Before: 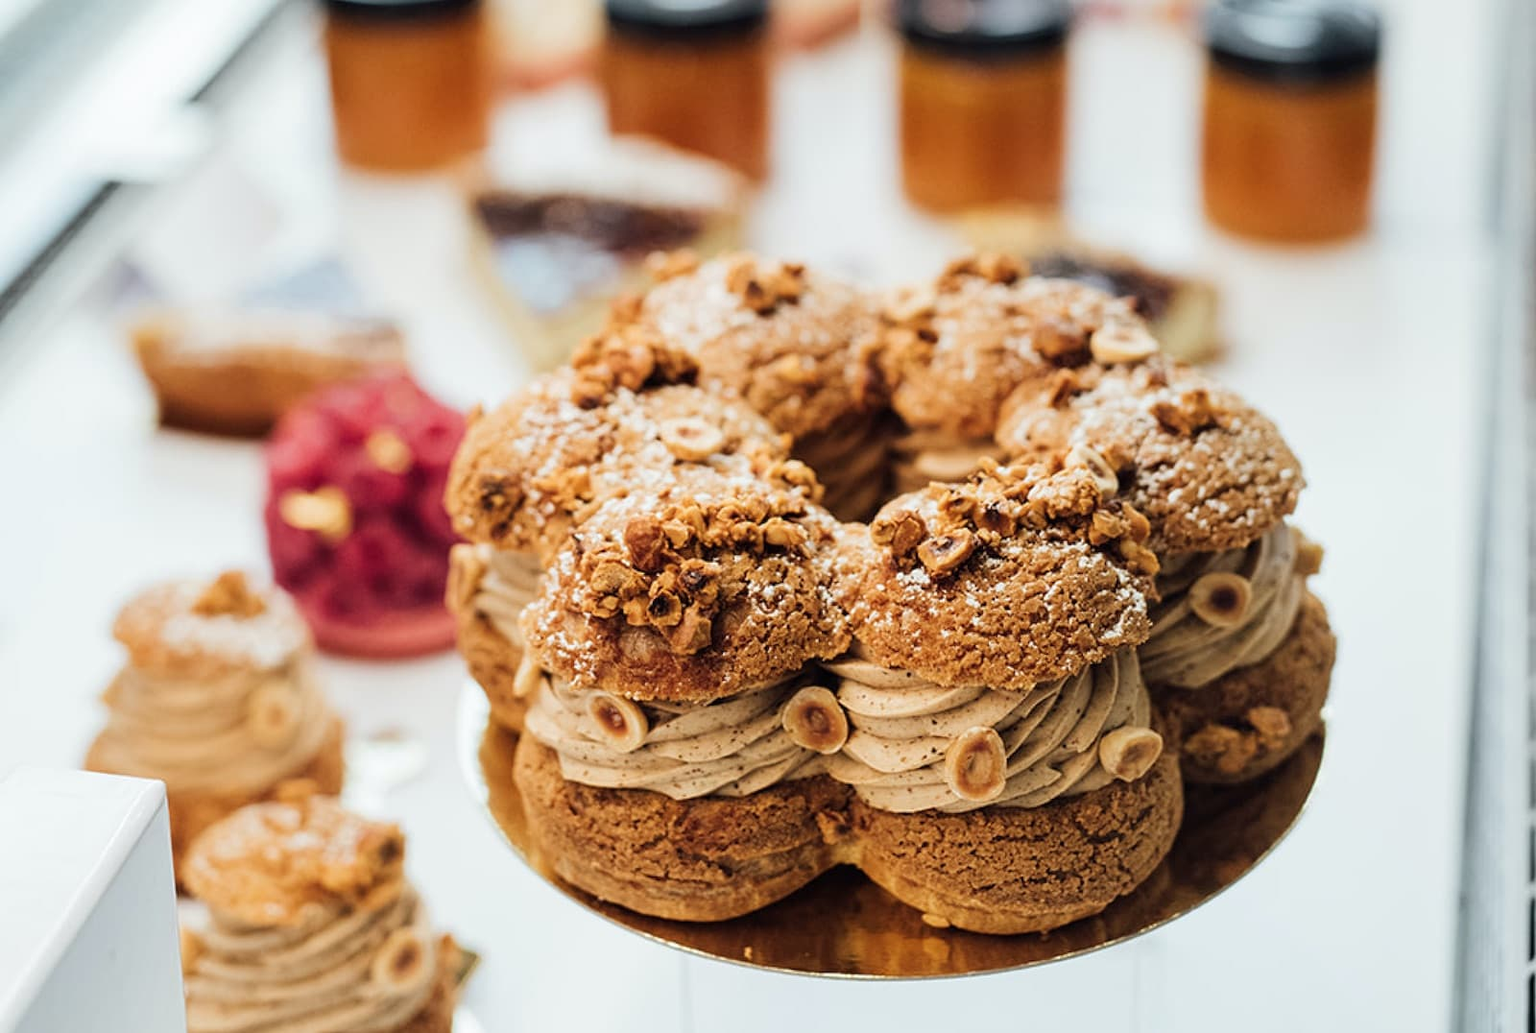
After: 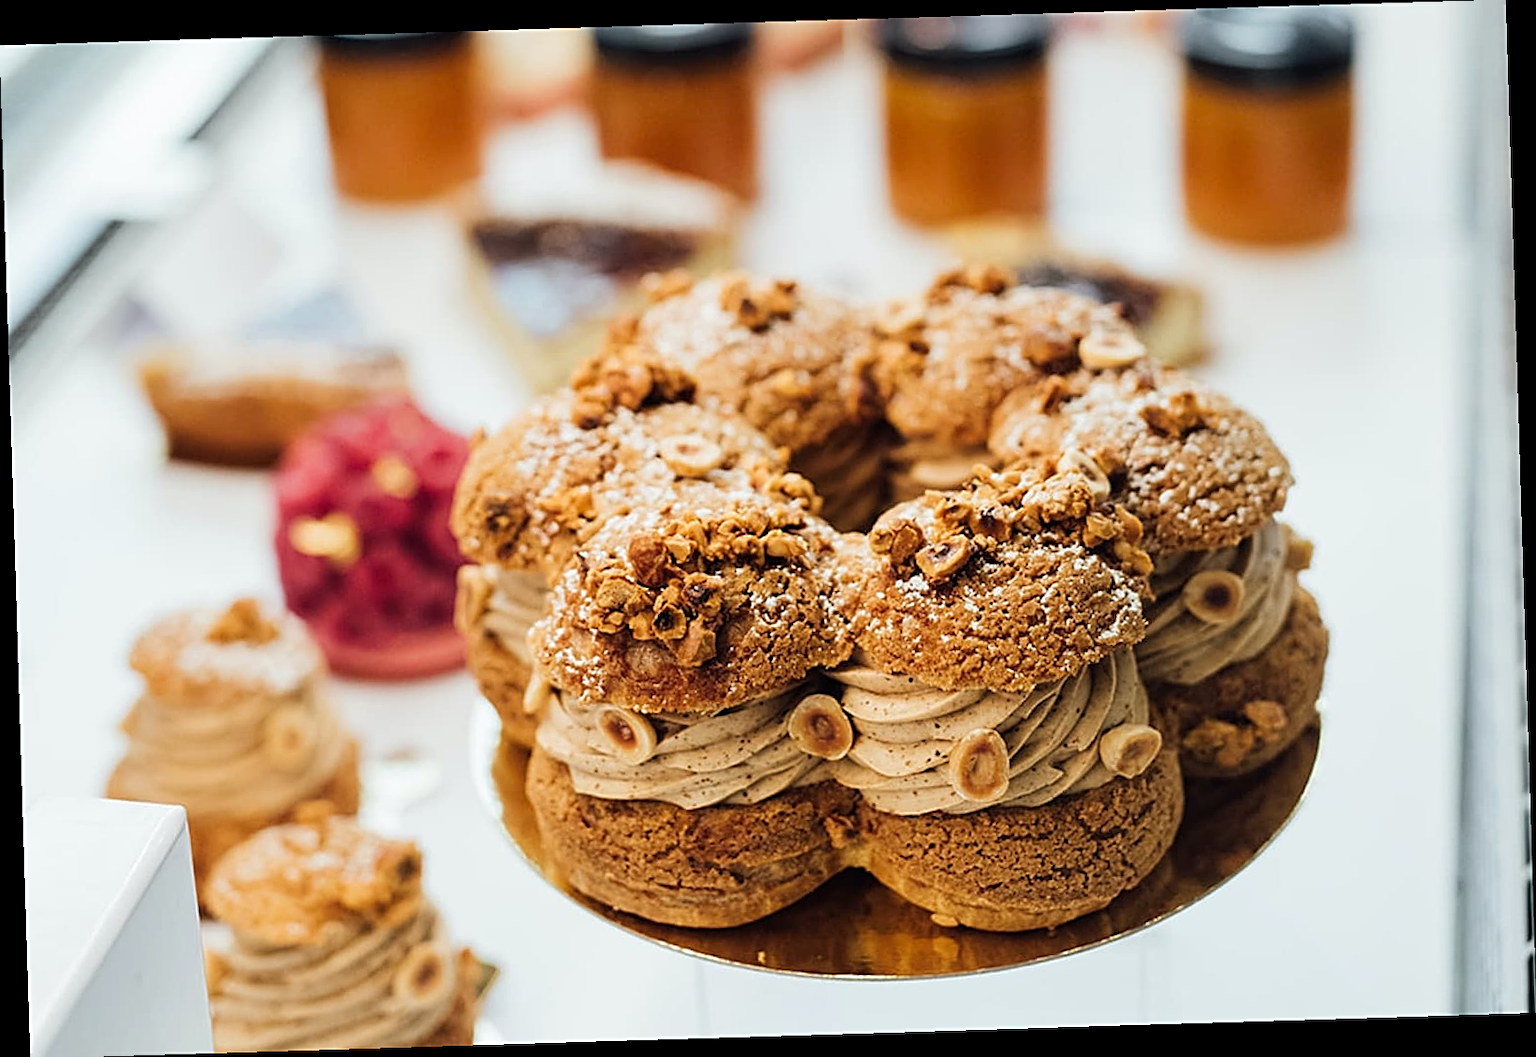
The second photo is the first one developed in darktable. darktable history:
sharpen: on, module defaults
tone equalizer: on, module defaults
rotate and perspective: rotation -1.75°, automatic cropping off
